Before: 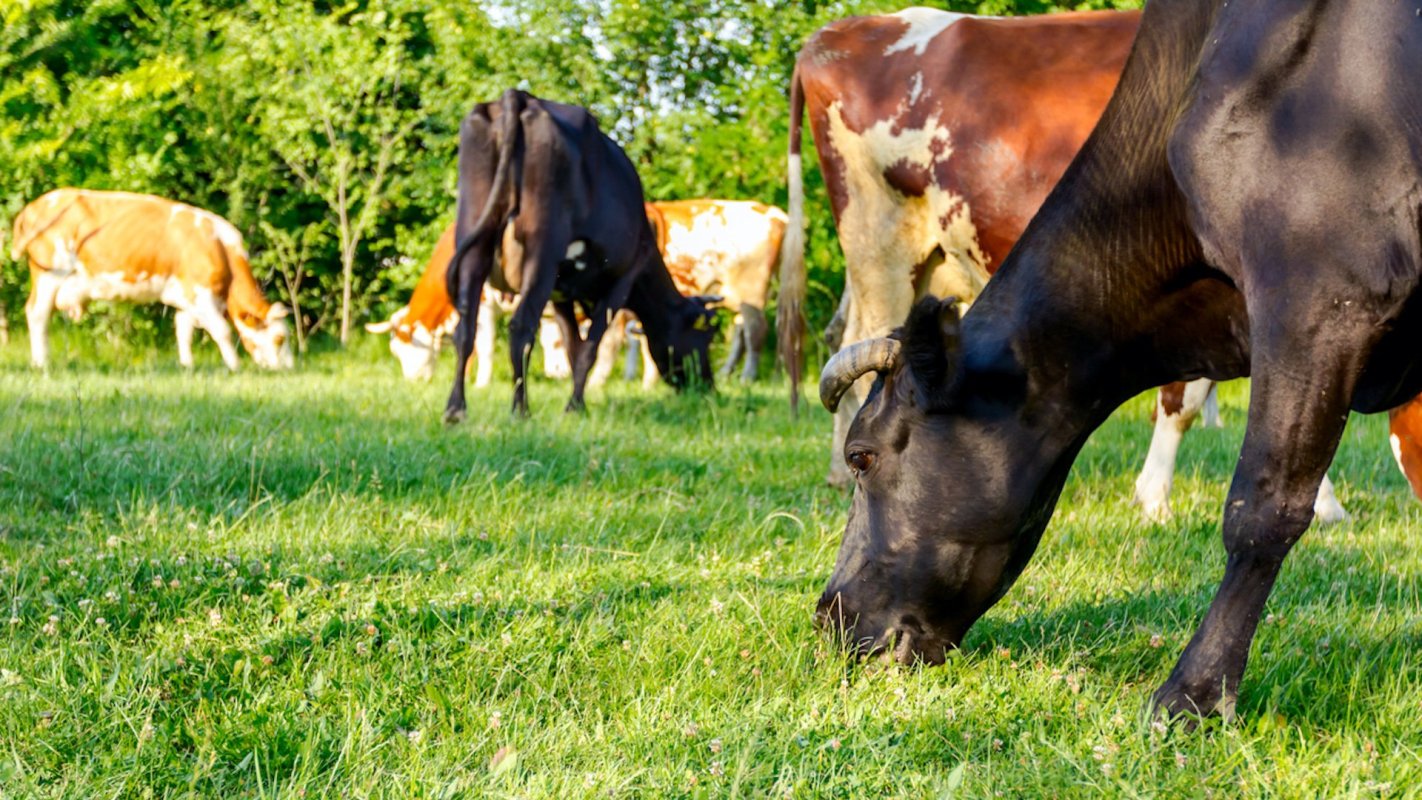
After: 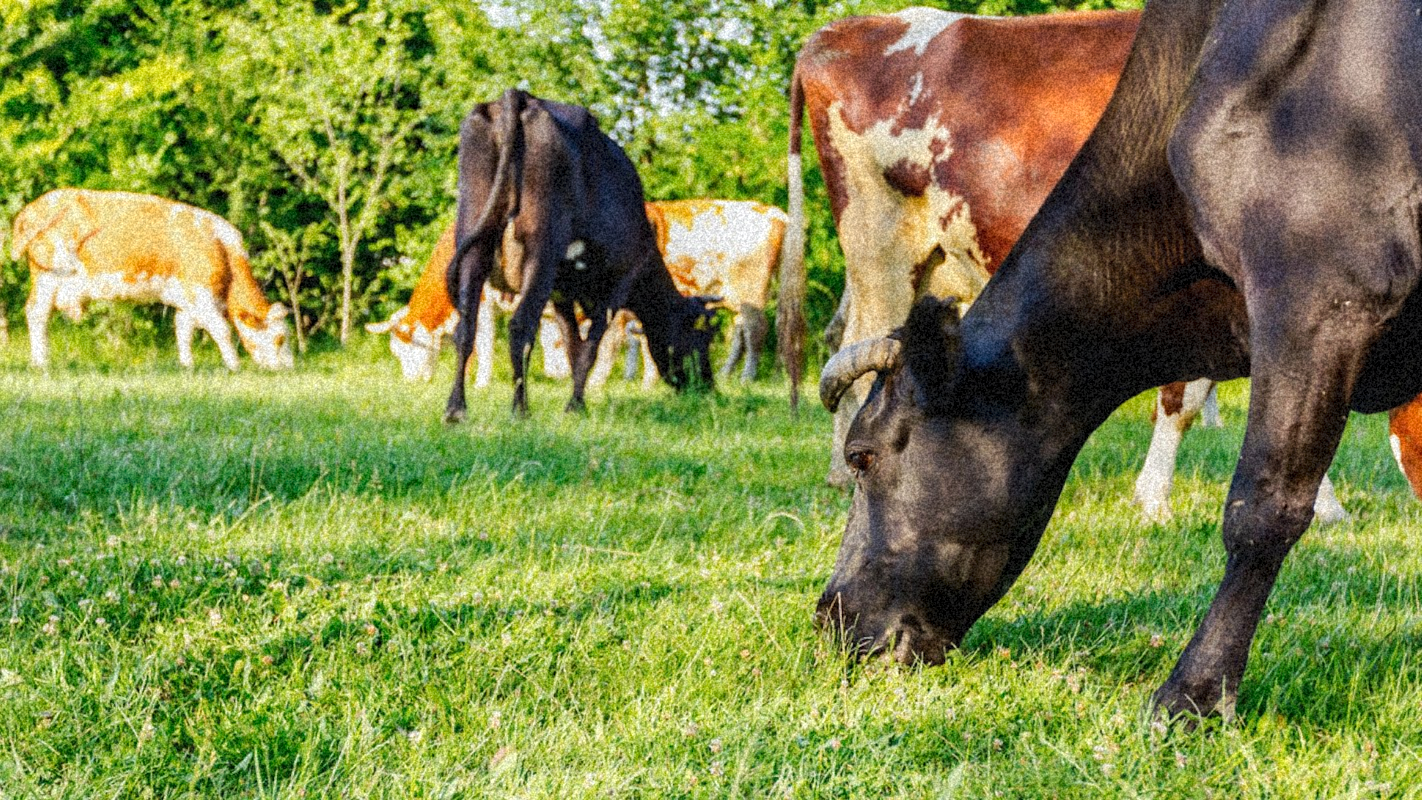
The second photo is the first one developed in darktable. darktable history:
tone curve: curves: ch0 [(0, 0) (0.003, 0.013) (0.011, 0.016) (0.025, 0.023) (0.044, 0.036) (0.069, 0.051) (0.1, 0.076) (0.136, 0.107) (0.177, 0.145) (0.224, 0.186) (0.277, 0.246) (0.335, 0.311) (0.399, 0.378) (0.468, 0.462) (0.543, 0.548) (0.623, 0.636) (0.709, 0.728) (0.801, 0.816) (0.898, 0.9) (1, 1)], preserve colors none
local contrast: shadows 94%
grain: coarseness 46.9 ISO, strength 50.21%, mid-tones bias 0%
contrast brightness saturation: contrast -0.15, brightness 0.05, saturation -0.12
